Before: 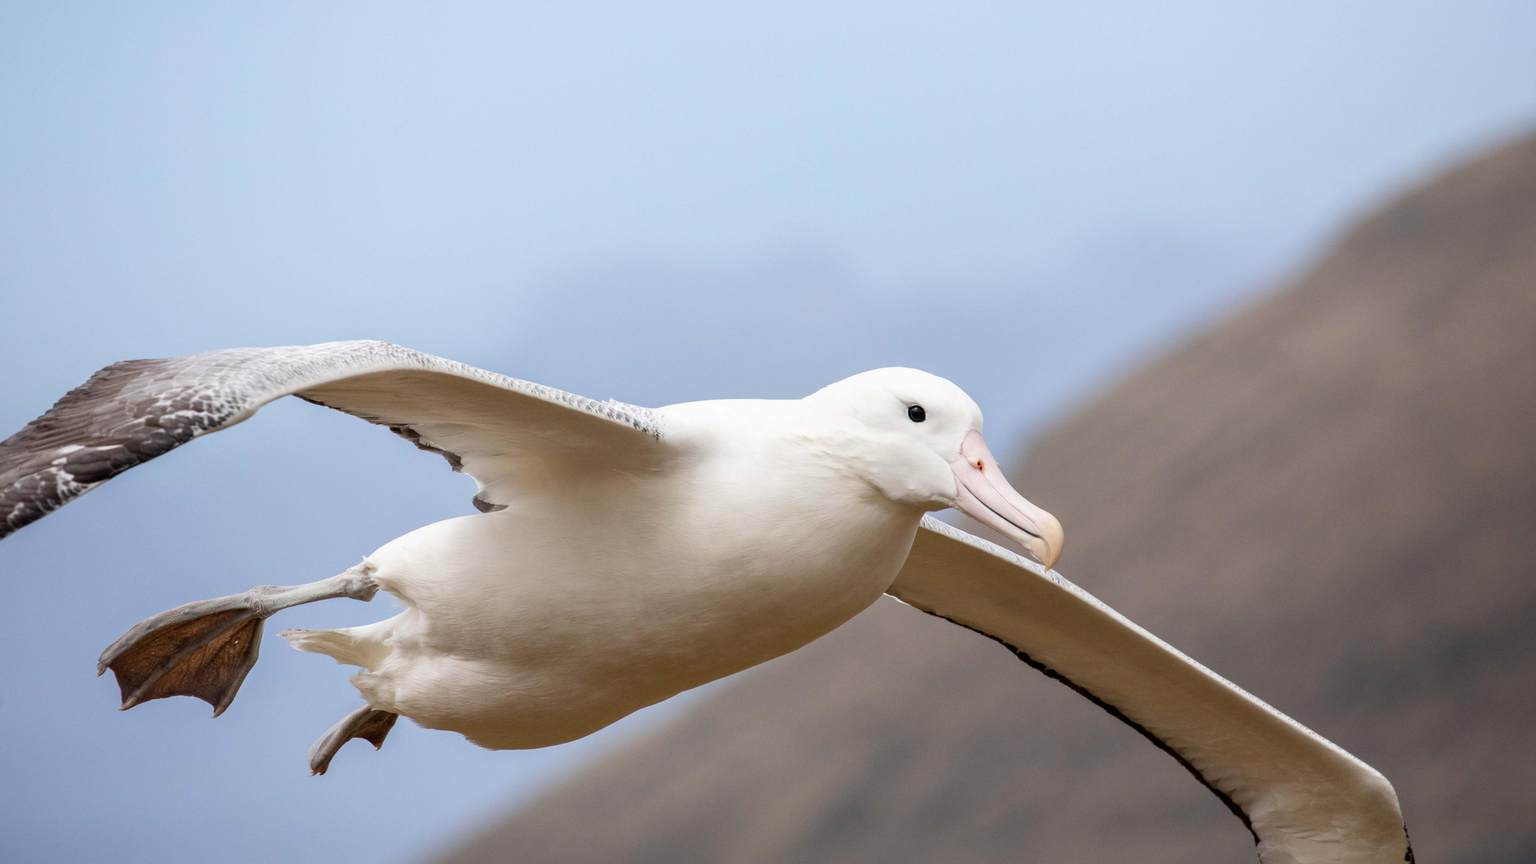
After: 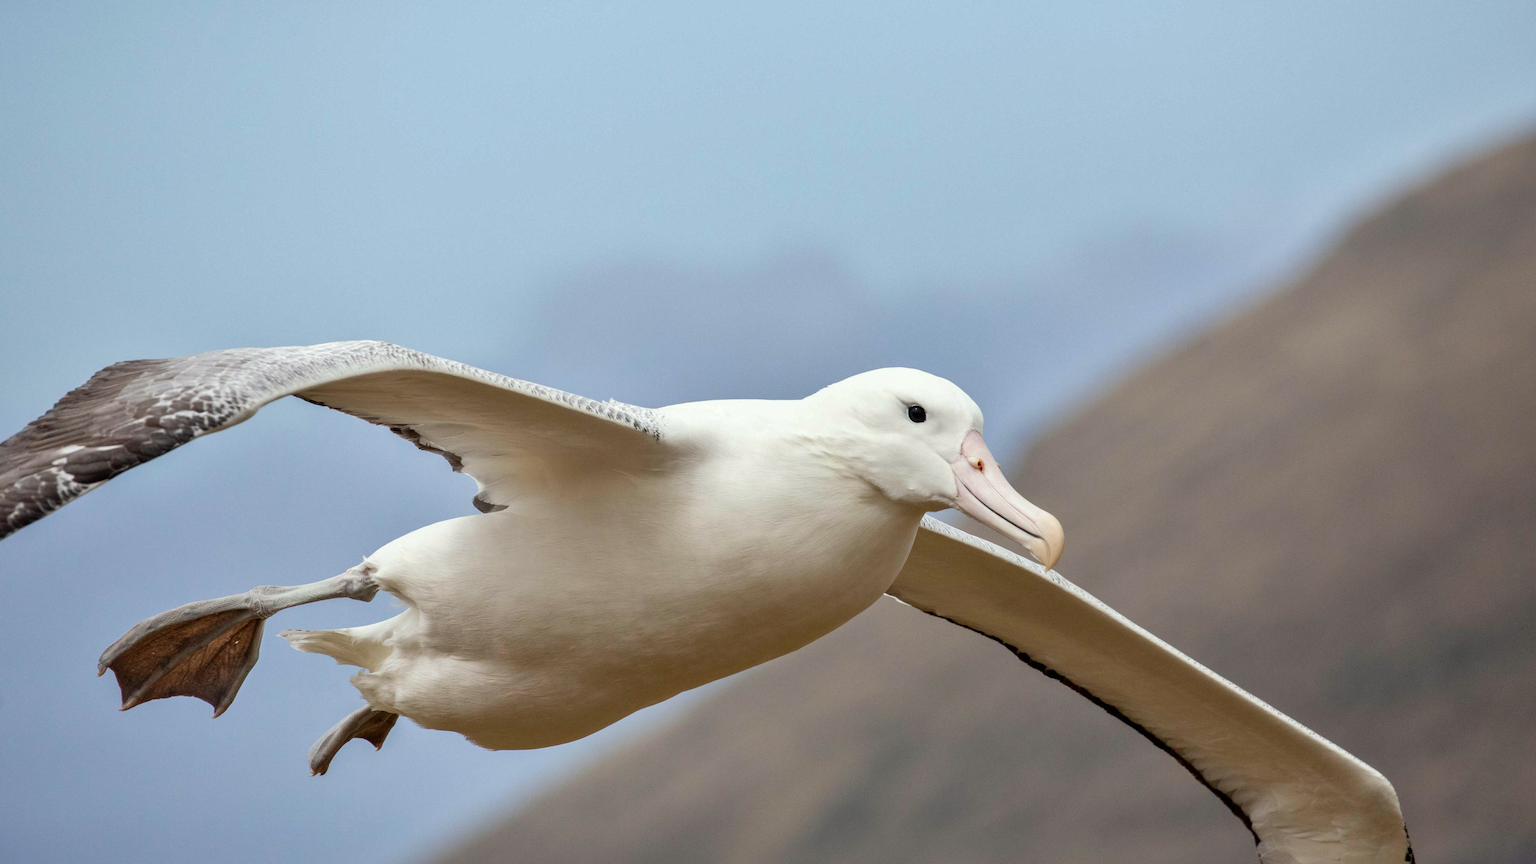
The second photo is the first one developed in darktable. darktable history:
color correction: highlights a* -2.68, highlights b* 2.57
shadows and highlights: low approximation 0.01, soften with gaussian
